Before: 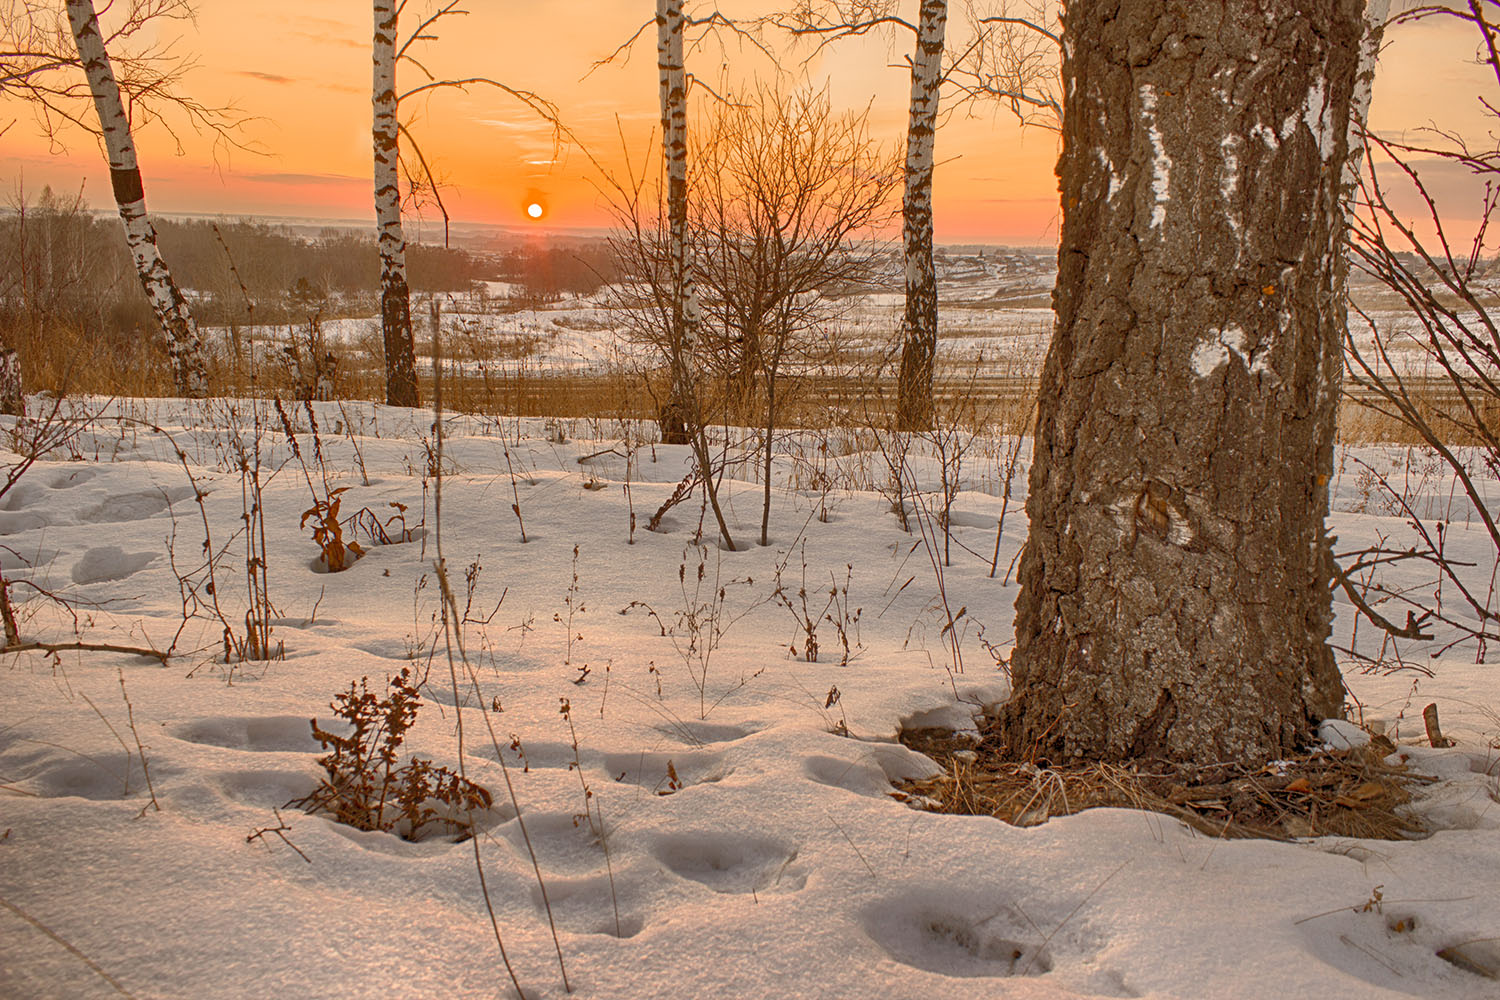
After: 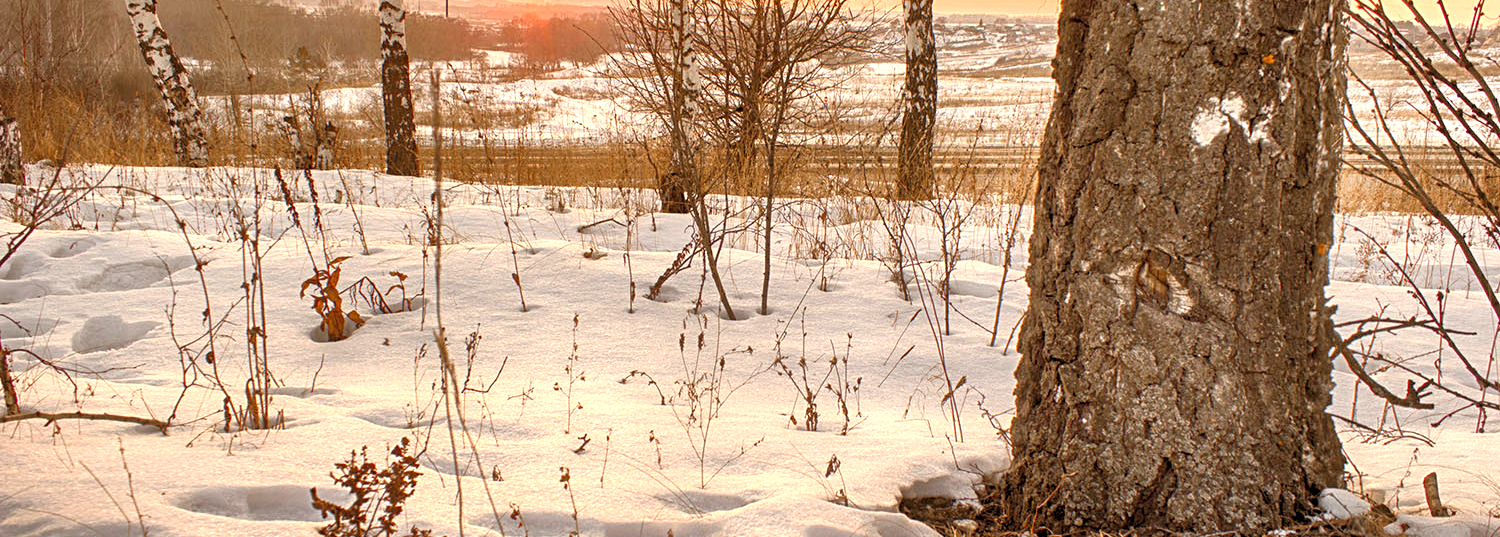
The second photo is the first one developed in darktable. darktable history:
crop and rotate: top 23.116%, bottom 23.17%
tone equalizer: -8 EV -1.08 EV, -7 EV -0.974 EV, -6 EV -0.873 EV, -5 EV -0.559 EV, -3 EV 0.6 EV, -2 EV 0.878 EV, -1 EV 1 EV, +0 EV 1.06 EV
